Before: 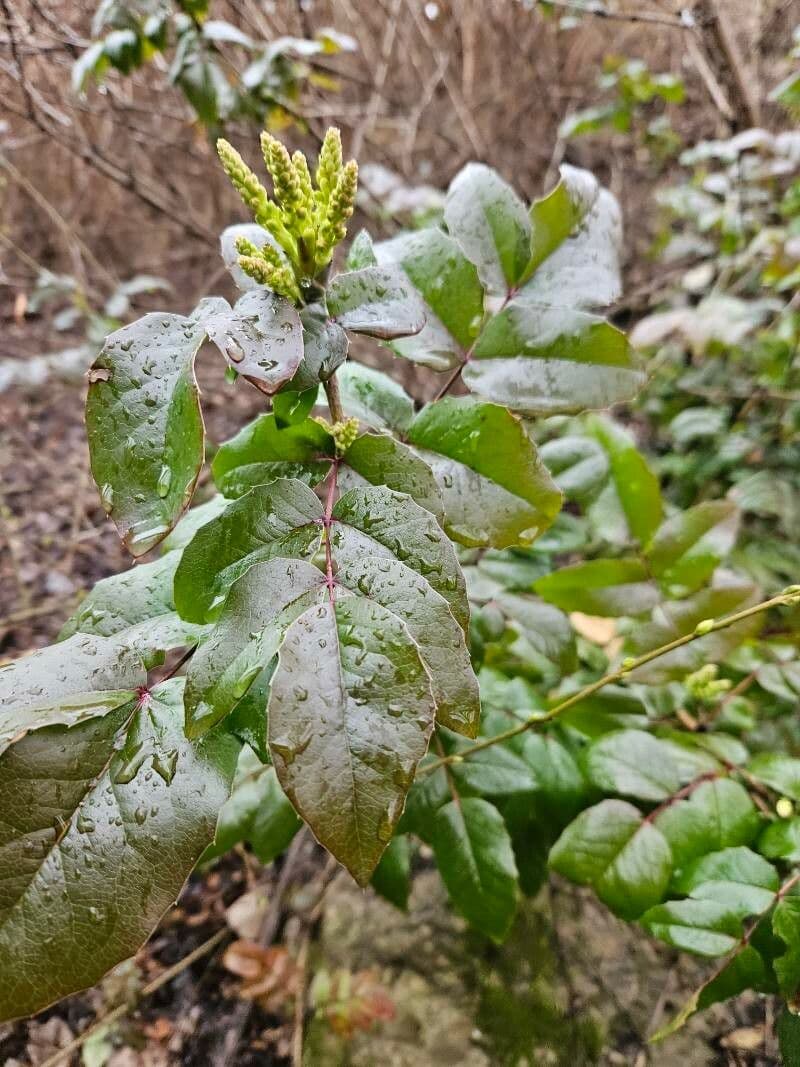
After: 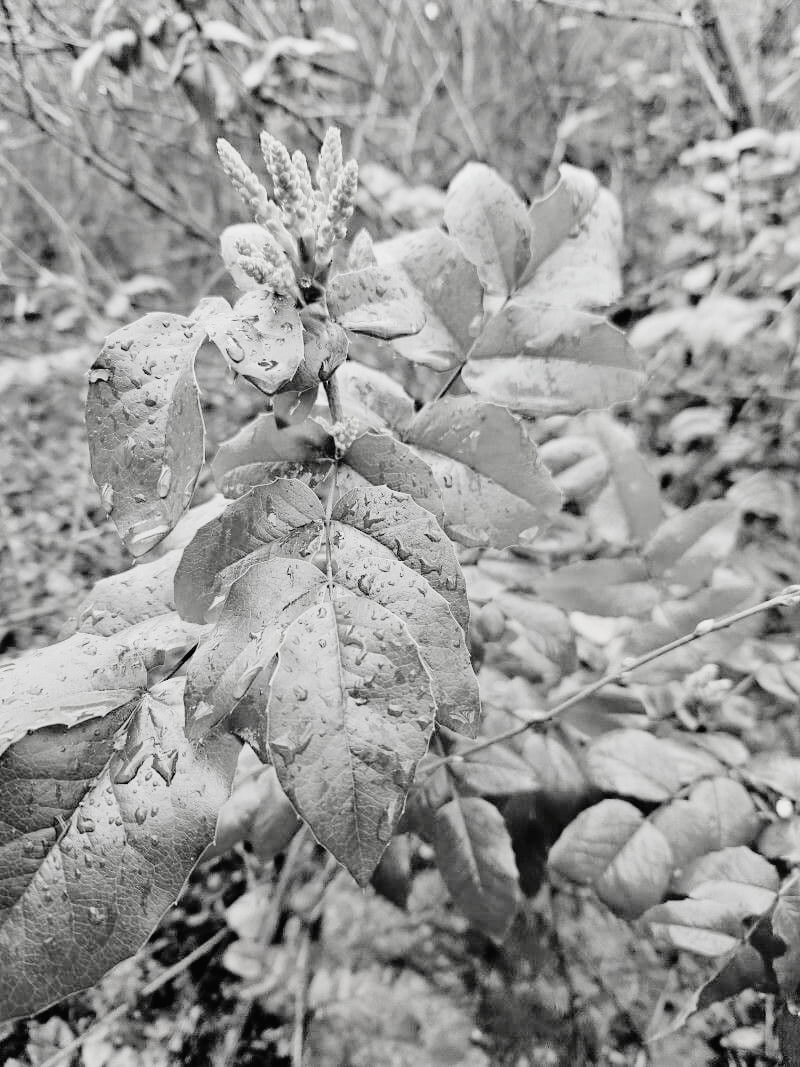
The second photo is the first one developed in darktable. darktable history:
contrast brightness saturation: brightness 0.278
filmic rgb: black relative exposure -5.1 EV, white relative exposure 3.54 EV, hardness 3.18, contrast 1.199, highlights saturation mix -48.81%, color science v4 (2020)
